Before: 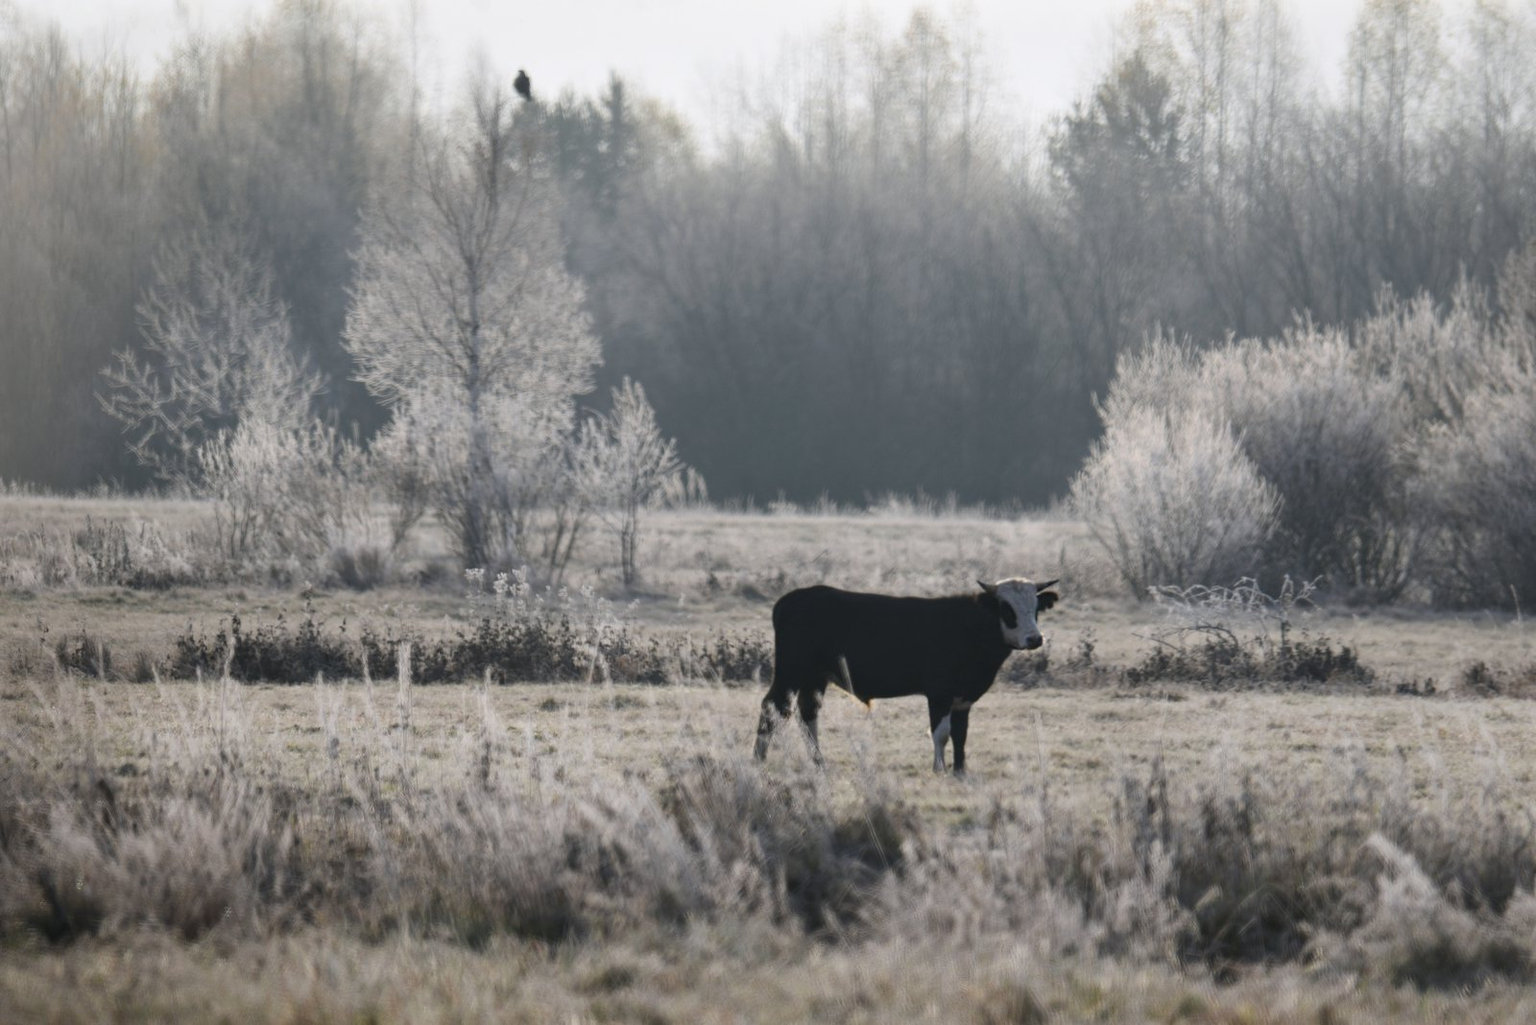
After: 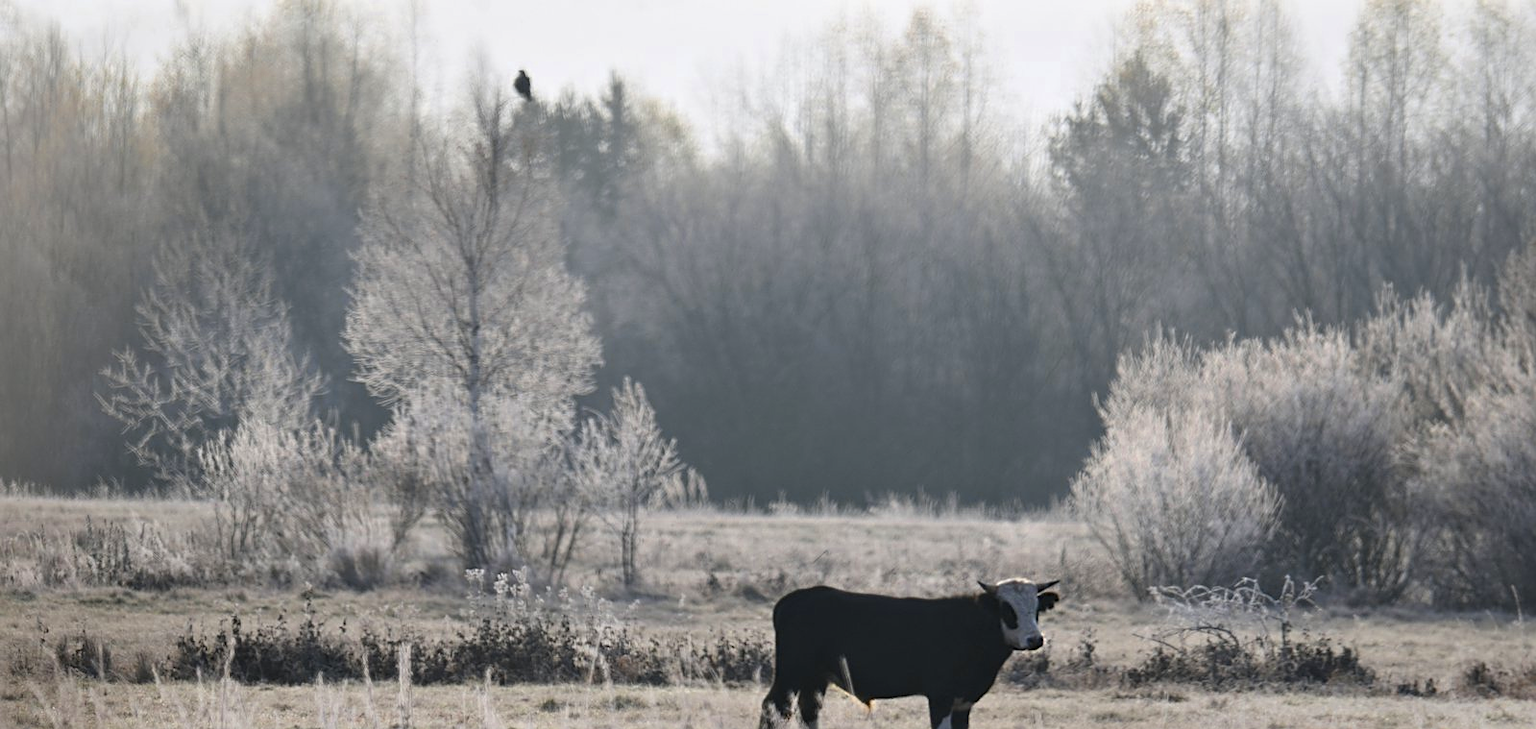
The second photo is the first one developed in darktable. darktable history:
sharpen: on, module defaults
crop: right 0%, bottom 28.89%
color zones: curves: ch0 [(0.004, 0.305) (0.261, 0.623) (0.389, 0.399) (0.708, 0.571) (0.947, 0.34)]; ch1 [(0.025, 0.645) (0.229, 0.584) (0.326, 0.551) (0.484, 0.262) (0.757, 0.643)]
contrast equalizer: y [[0.511, 0.558, 0.631, 0.632, 0.559, 0.512], [0.5 ×6], [0.507, 0.559, 0.627, 0.644, 0.647, 0.647], [0 ×6], [0 ×6]], mix 0.165
